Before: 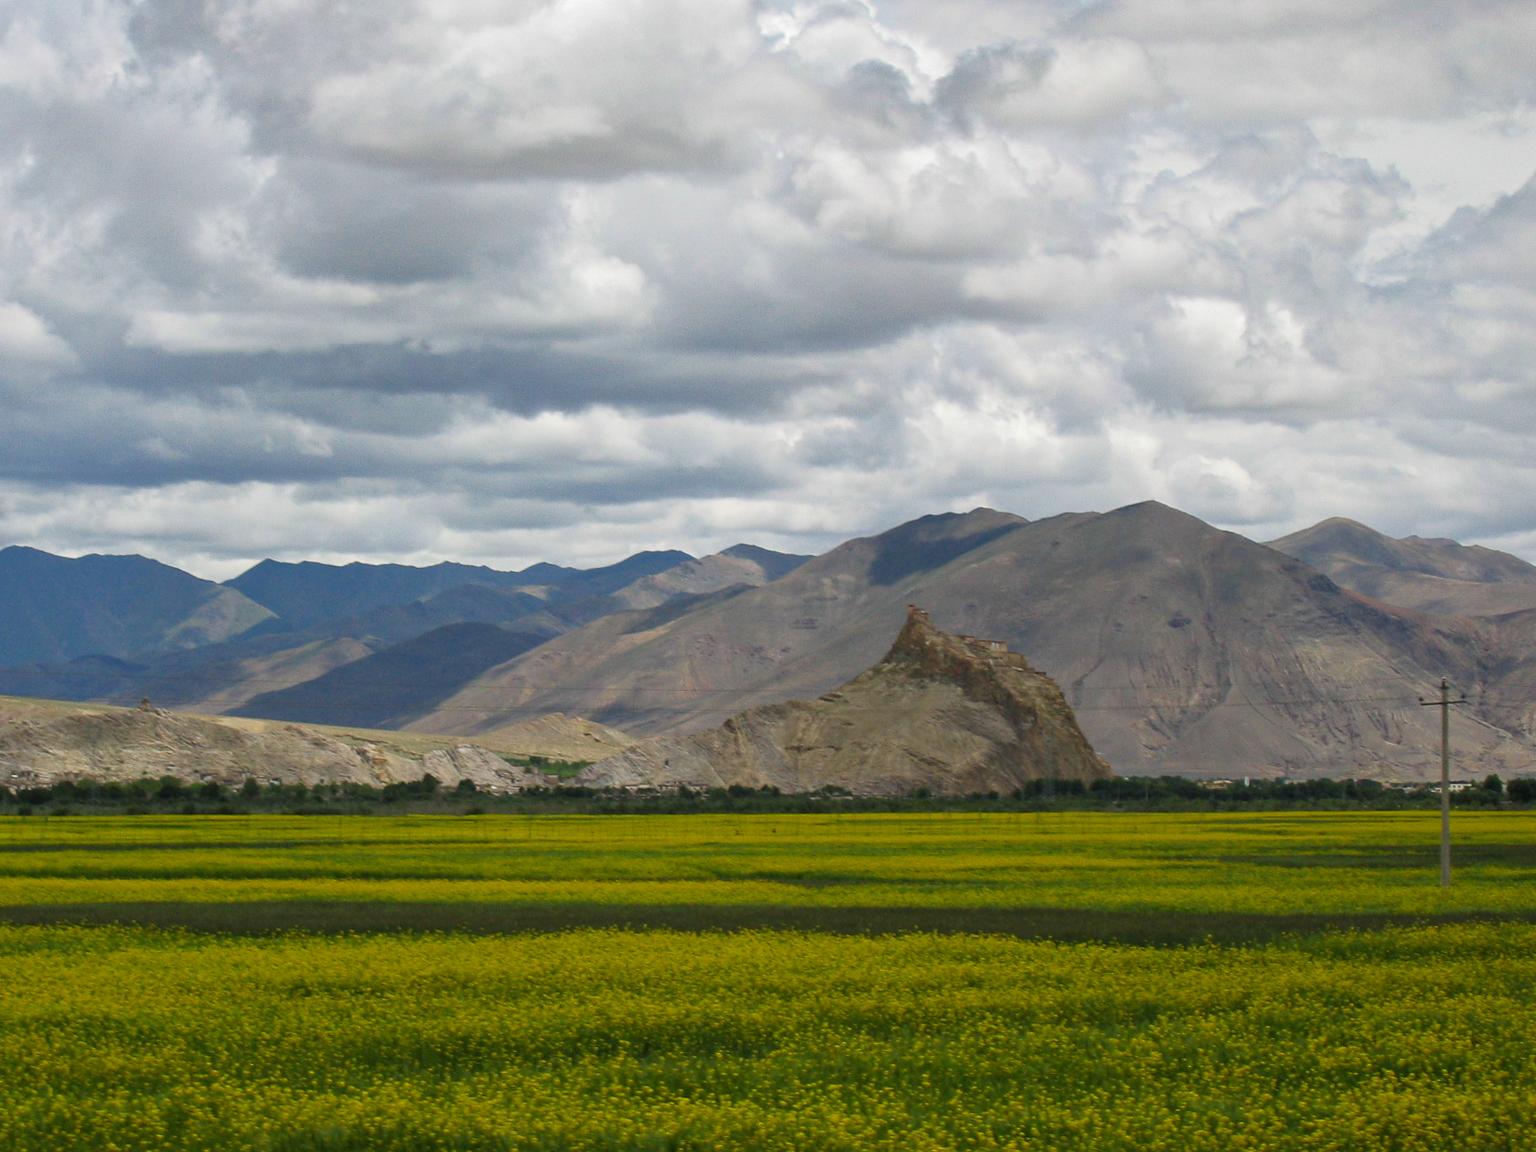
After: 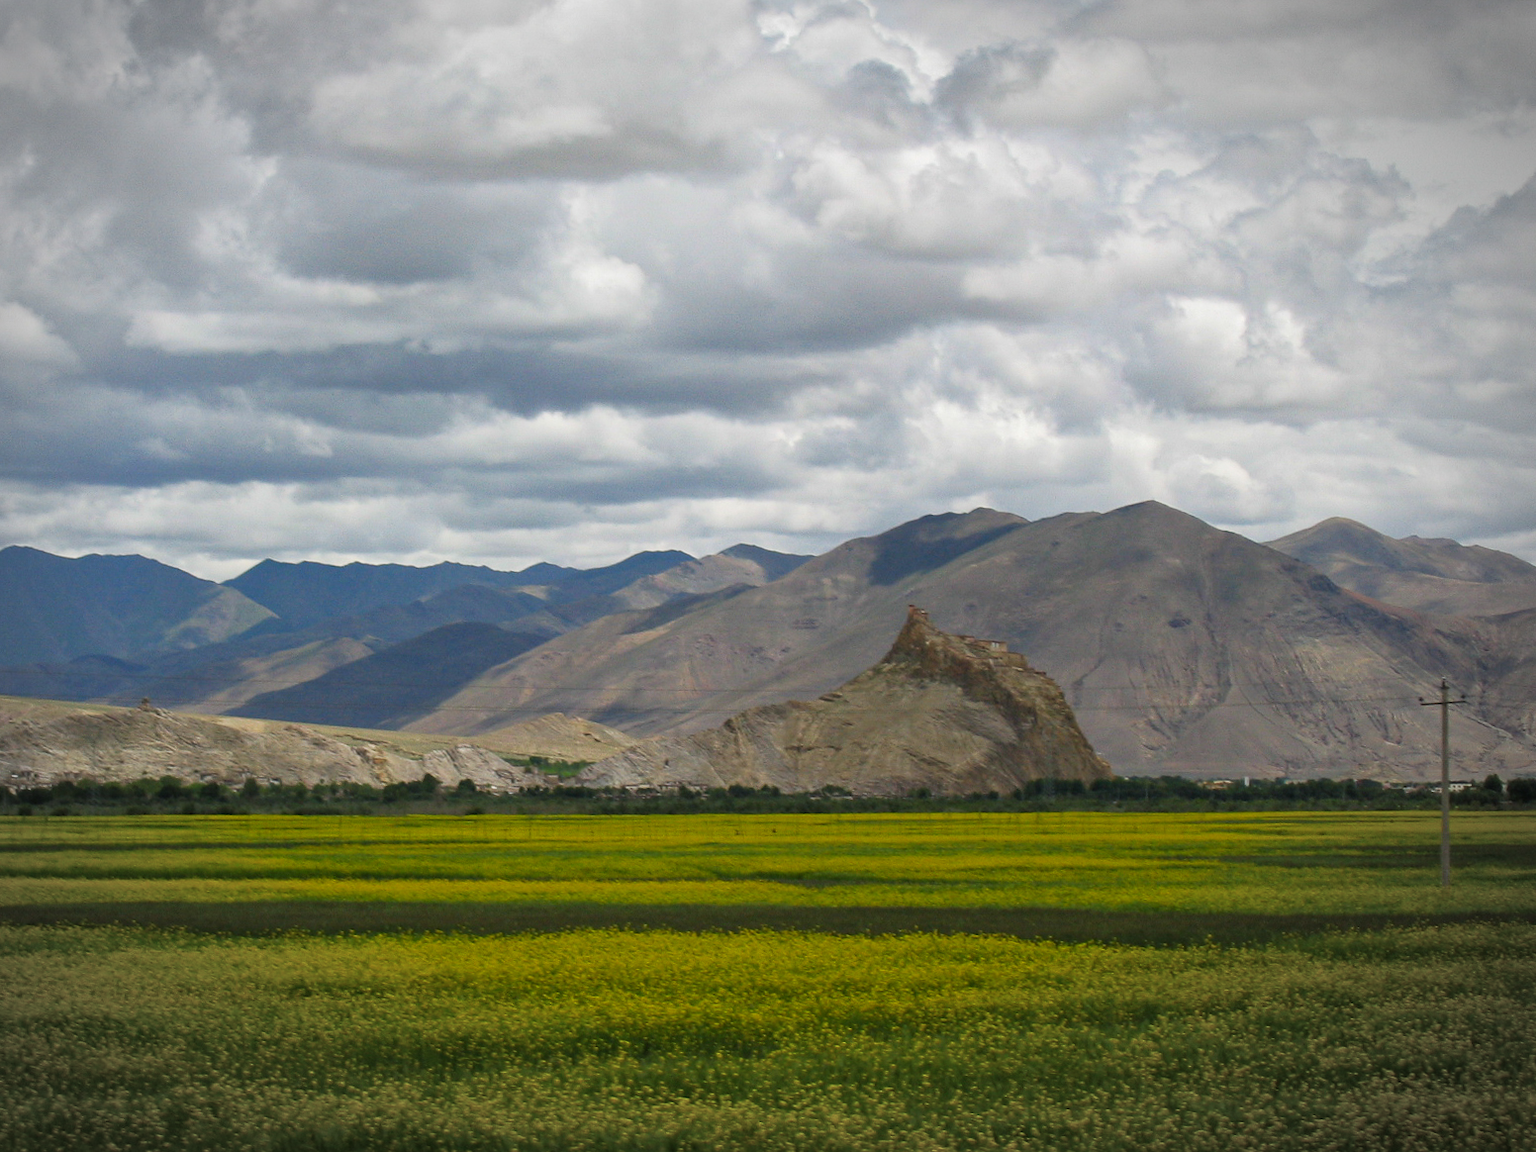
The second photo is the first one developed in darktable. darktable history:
vignetting: center (-0.032, -0.035), automatic ratio true, unbound false
